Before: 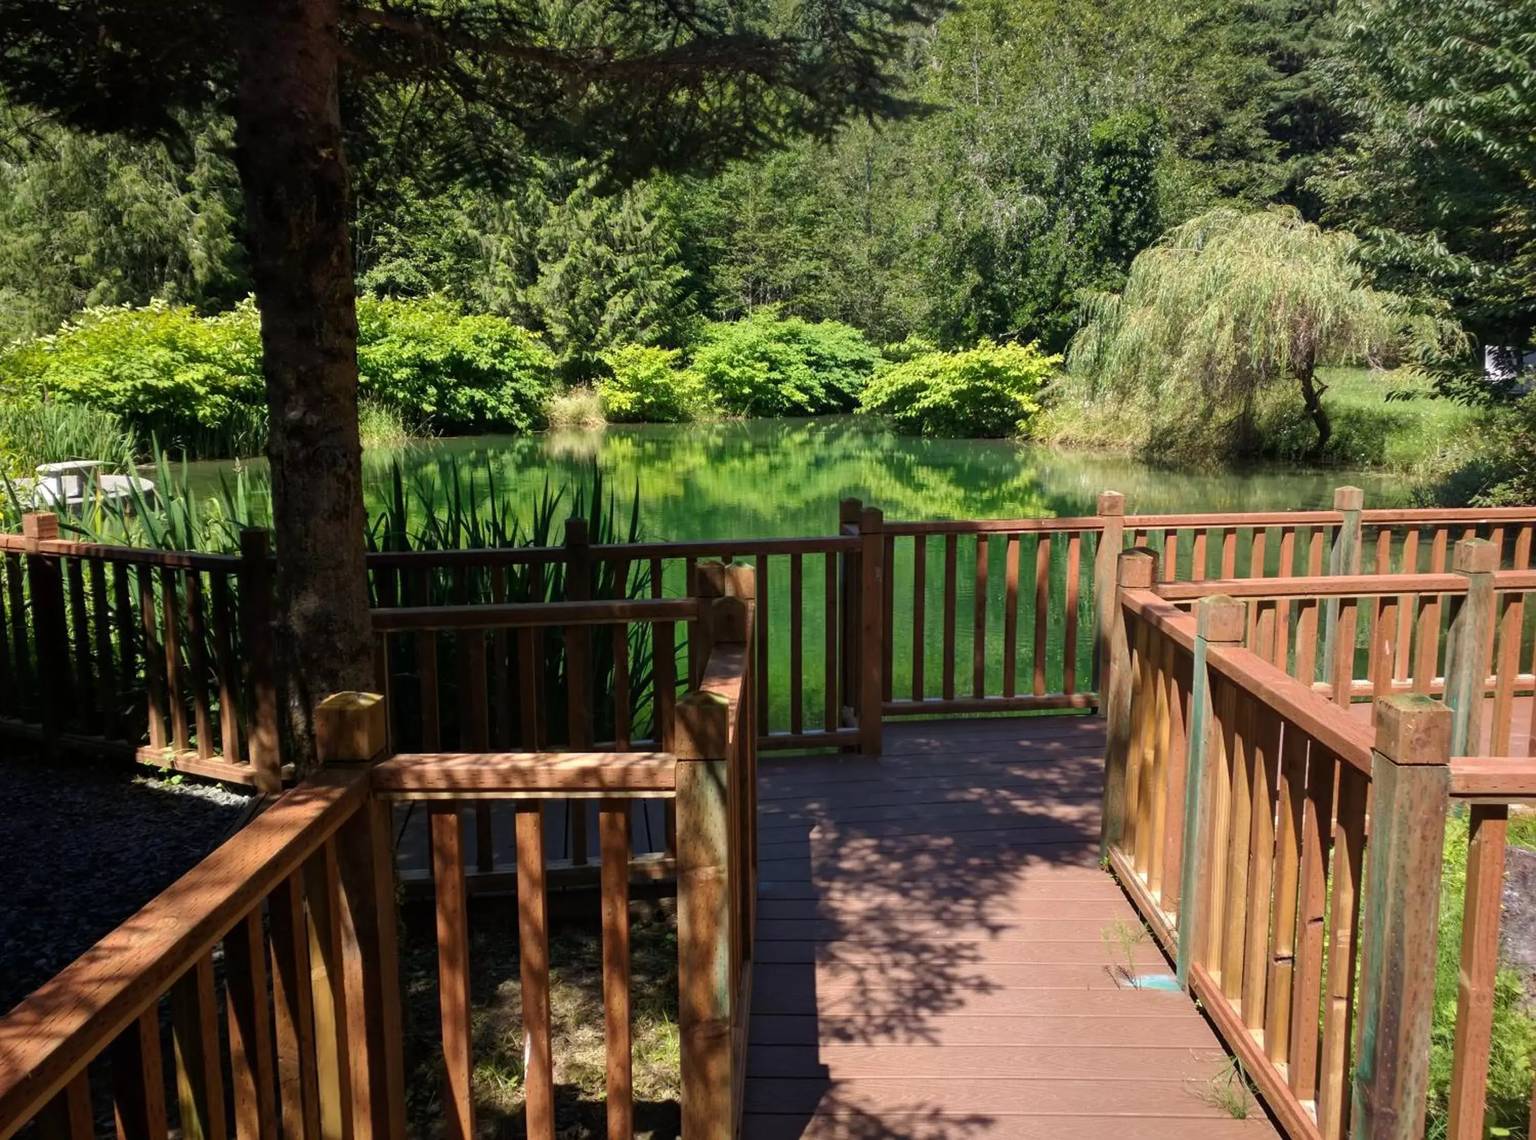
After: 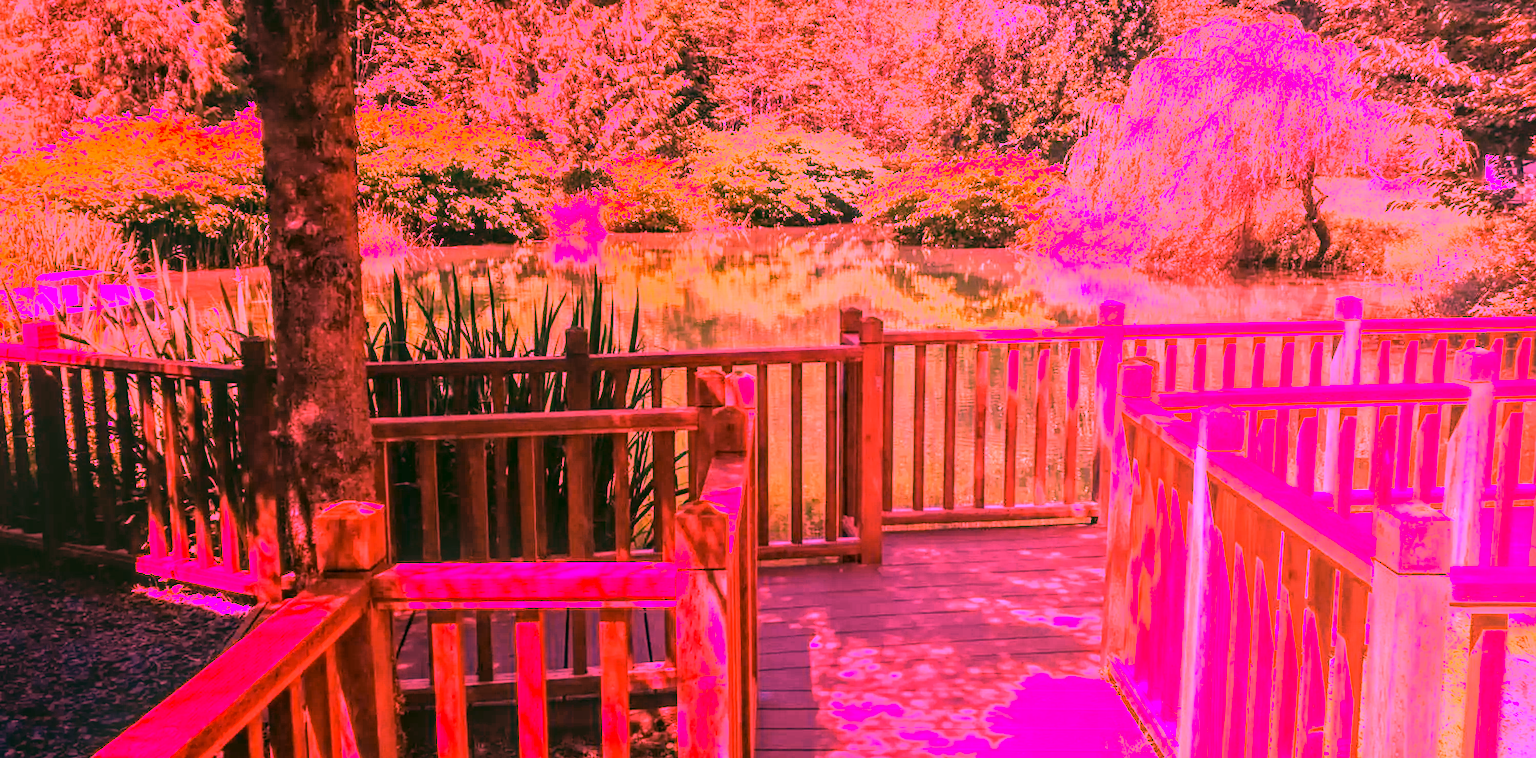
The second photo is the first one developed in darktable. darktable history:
color correction: highlights a* 4.02, highlights b* 4.98, shadows a* -7.55, shadows b* 4.98
white balance: red 4.26, blue 1.802
local contrast: on, module defaults
crop: top 16.727%, bottom 16.727%
